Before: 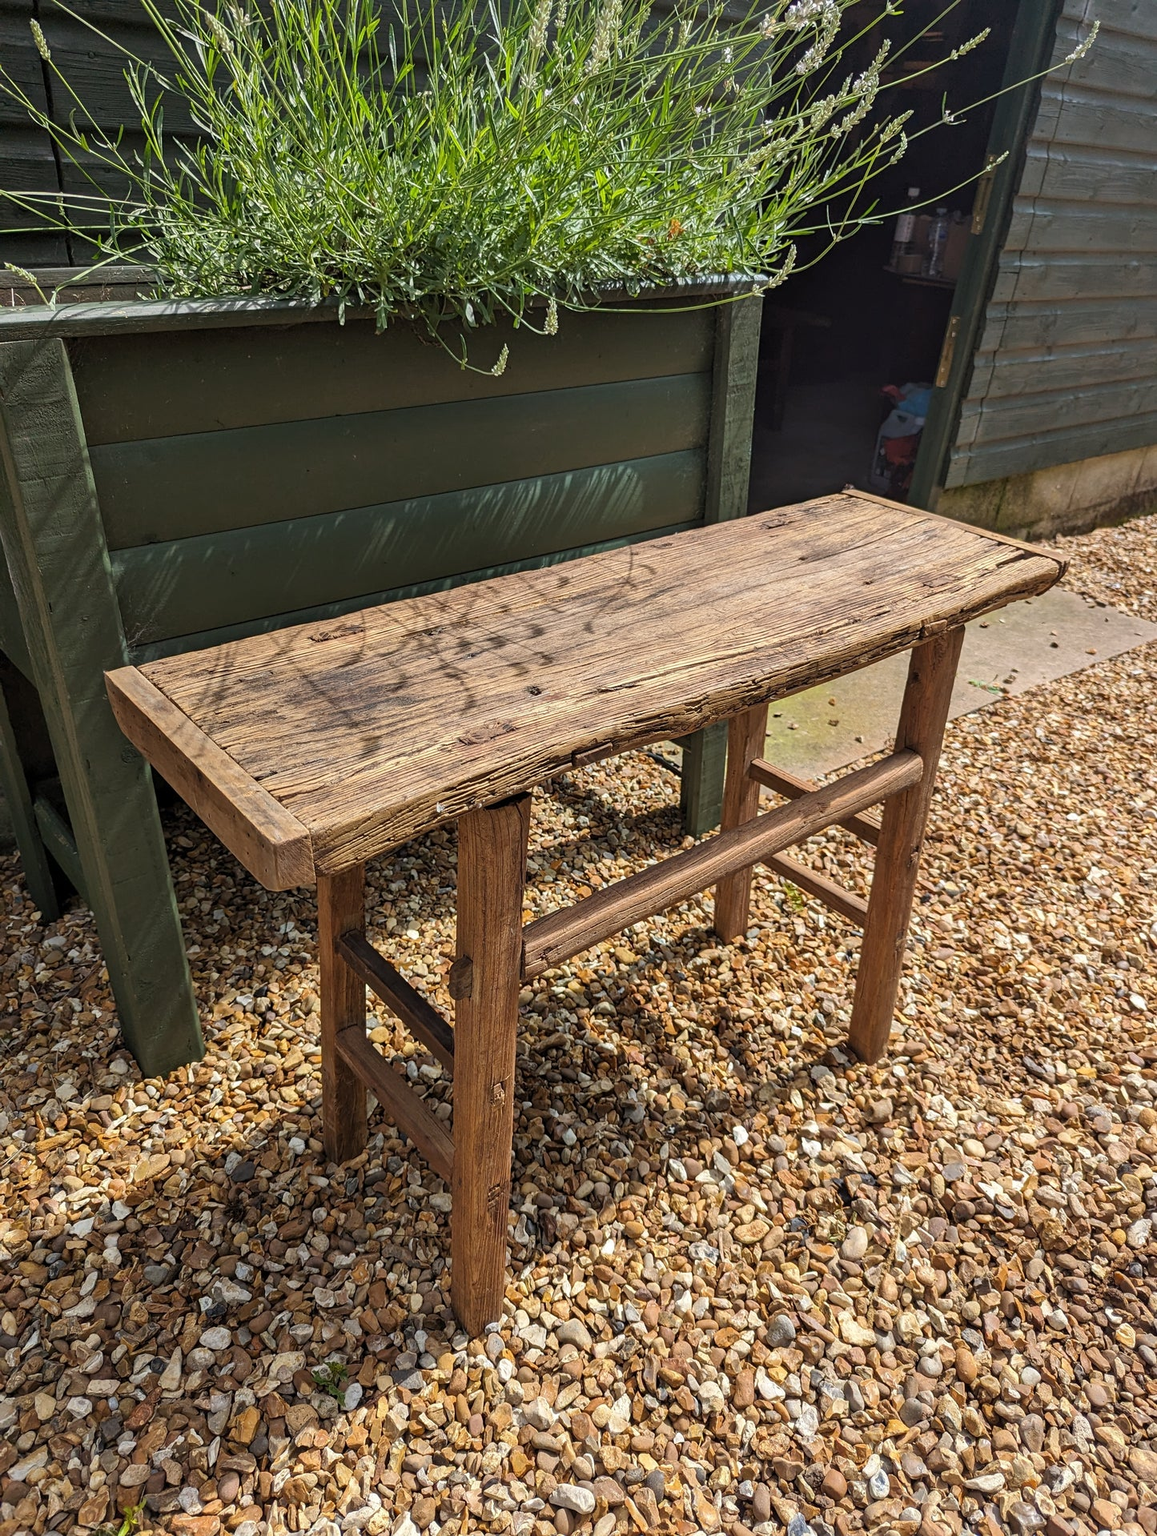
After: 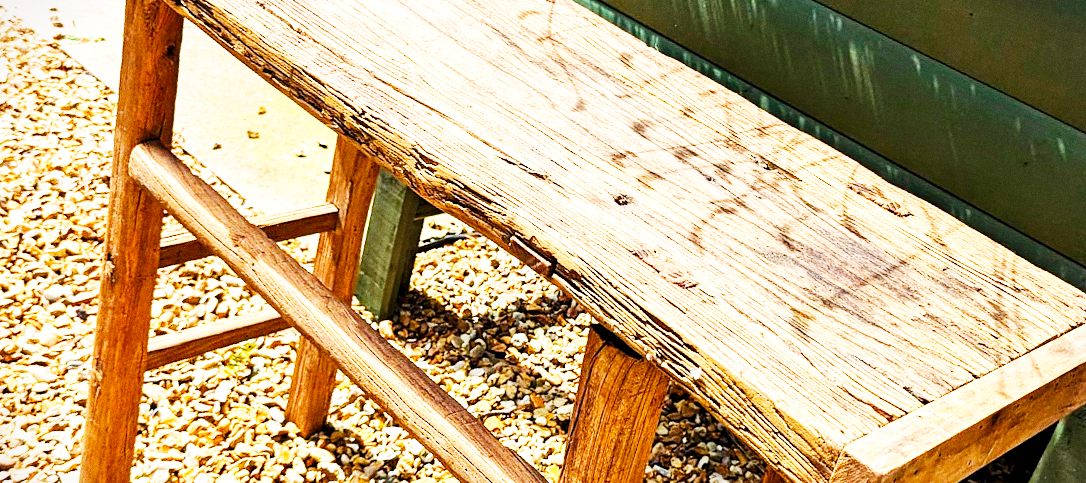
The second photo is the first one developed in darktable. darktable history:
color balance rgb: global offset › luminance -0.51%, perceptual saturation grading › global saturation 27.53%, perceptual saturation grading › highlights -25%, perceptual saturation grading › shadows 25%, perceptual brilliance grading › highlights 6.62%, perceptual brilliance grading › mid-tones 17.07%, perceptual brilliance grading › shadows -5.23%
exposure: black level correction 0, exposure 0.5 EV, compensate exposure bias true, compensate highlight preservation false
base curve: curves: ch0 [(0, 0) (0.007, 0.004) (0.027, 0.03) (0.046, 0.07) (0.207, 0.54) (0.442, 0.872) (0.673, 0.972) (1, 1)], preserve colors none
grain: coarseness 0.09 ISO
vignetting: fall-off start 100%, brightness -0.282, width/height ratio 1.31
crop and rotate: angle 16.12°, top 30.835%, bottom 35.653%
